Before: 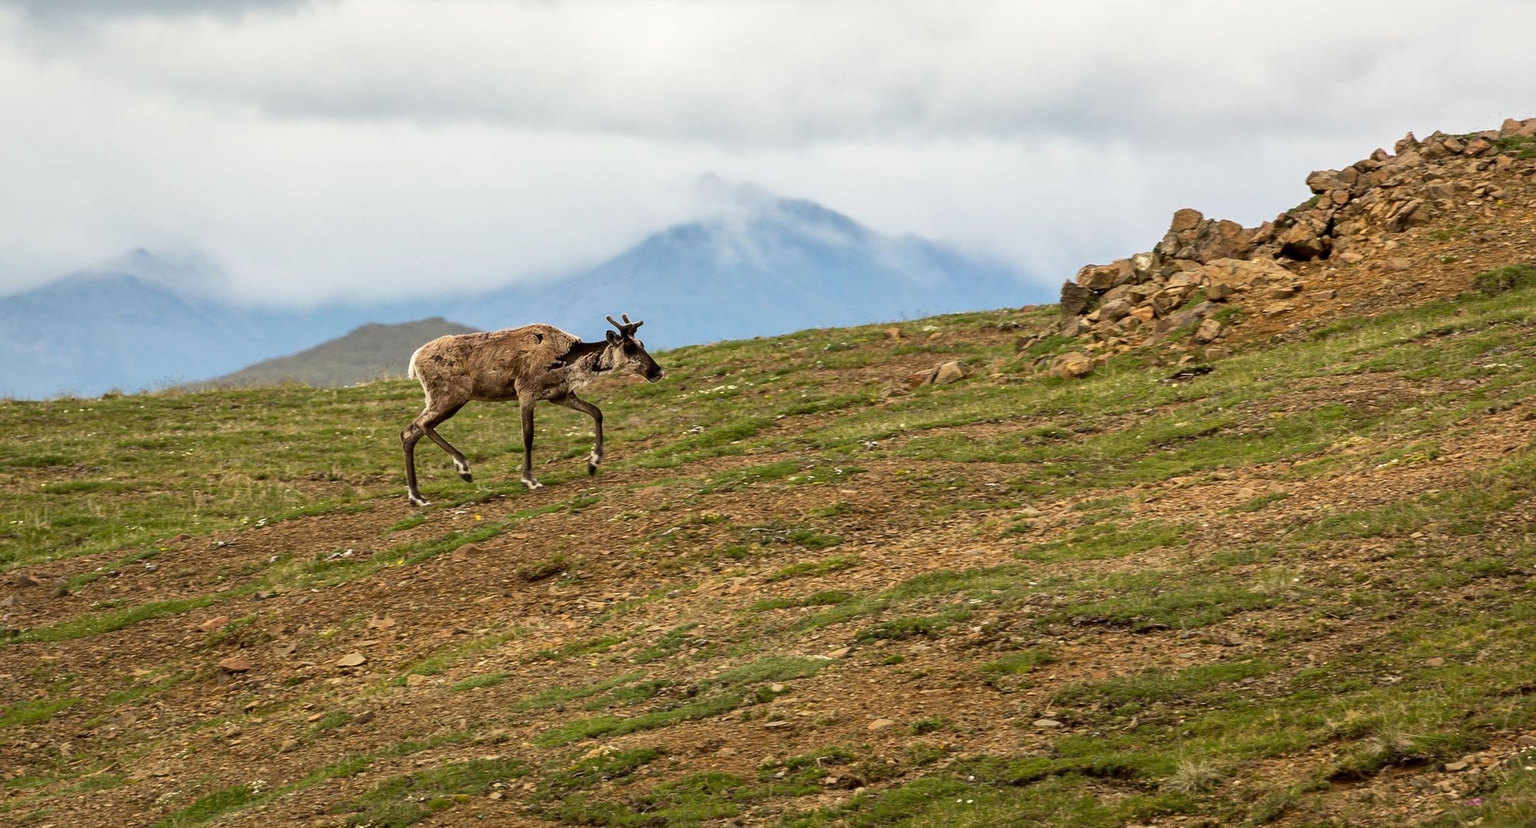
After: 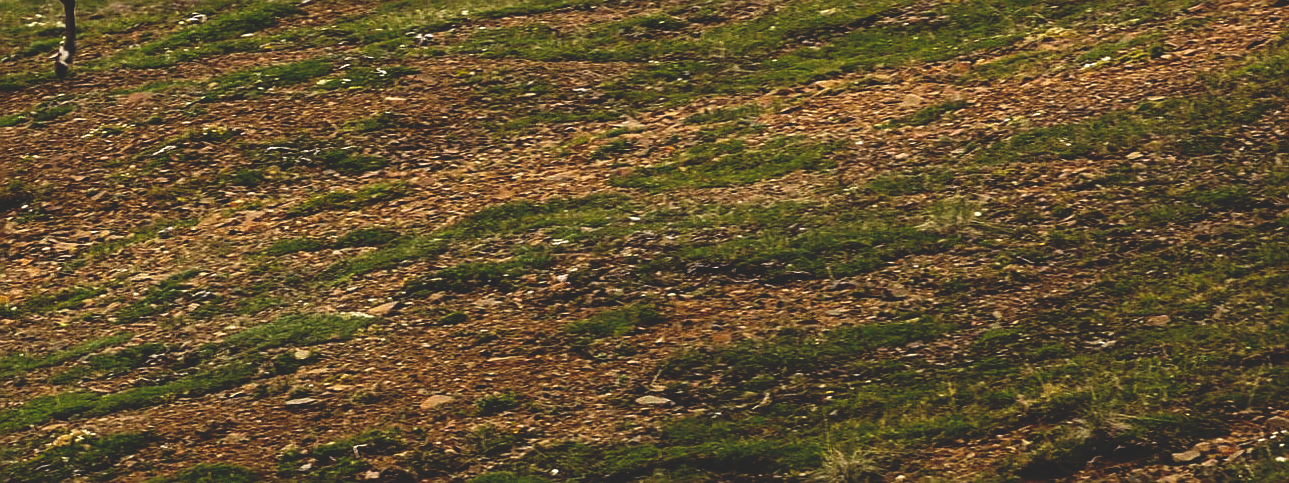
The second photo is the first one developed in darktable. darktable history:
base curve: curves: ch0 [(0, 0.02) (0.083, 0.036) (1, 1)], preserve colors none
sharpen: on, module defaults
crop and rotate: left 35.509%, top 50.238%, bottom 4.934%
white balance: red 0.984, blue 1.059
